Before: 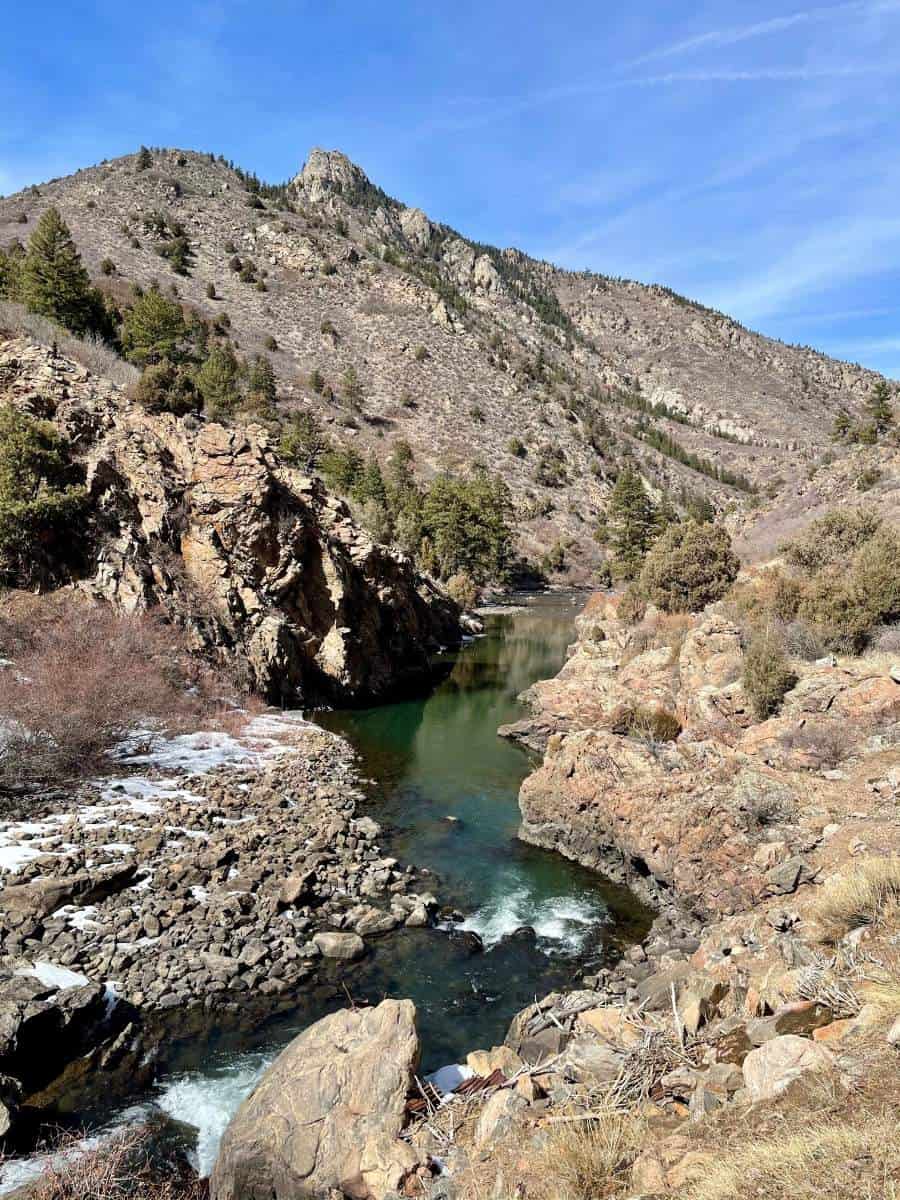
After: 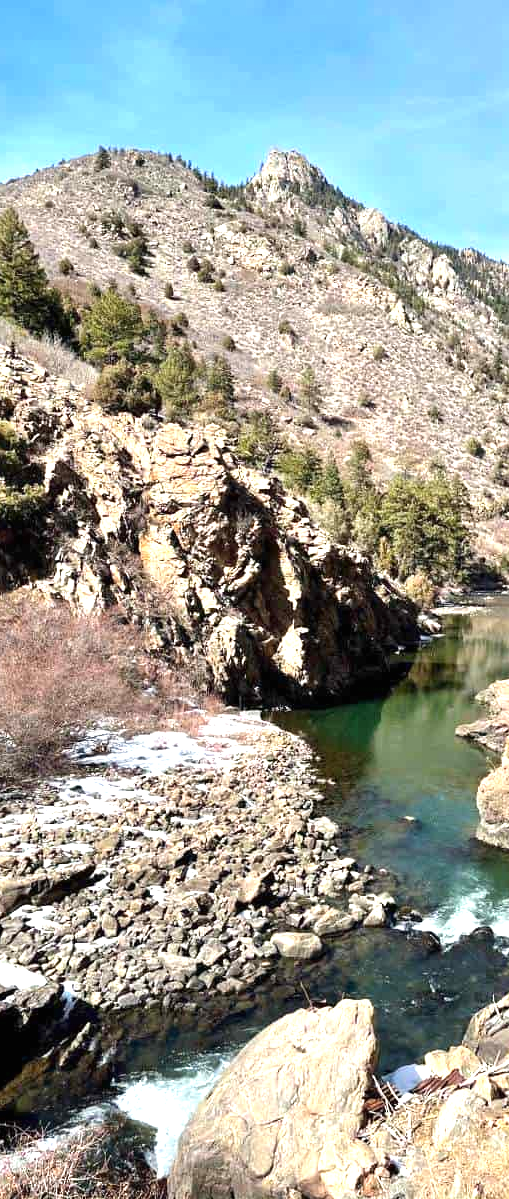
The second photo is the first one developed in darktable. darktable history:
crop: left 4.706%, right 38.732%
exposure: black level correction 0, exposure 1 EV, compensate exposure bias true, compensate highlight preservation false
